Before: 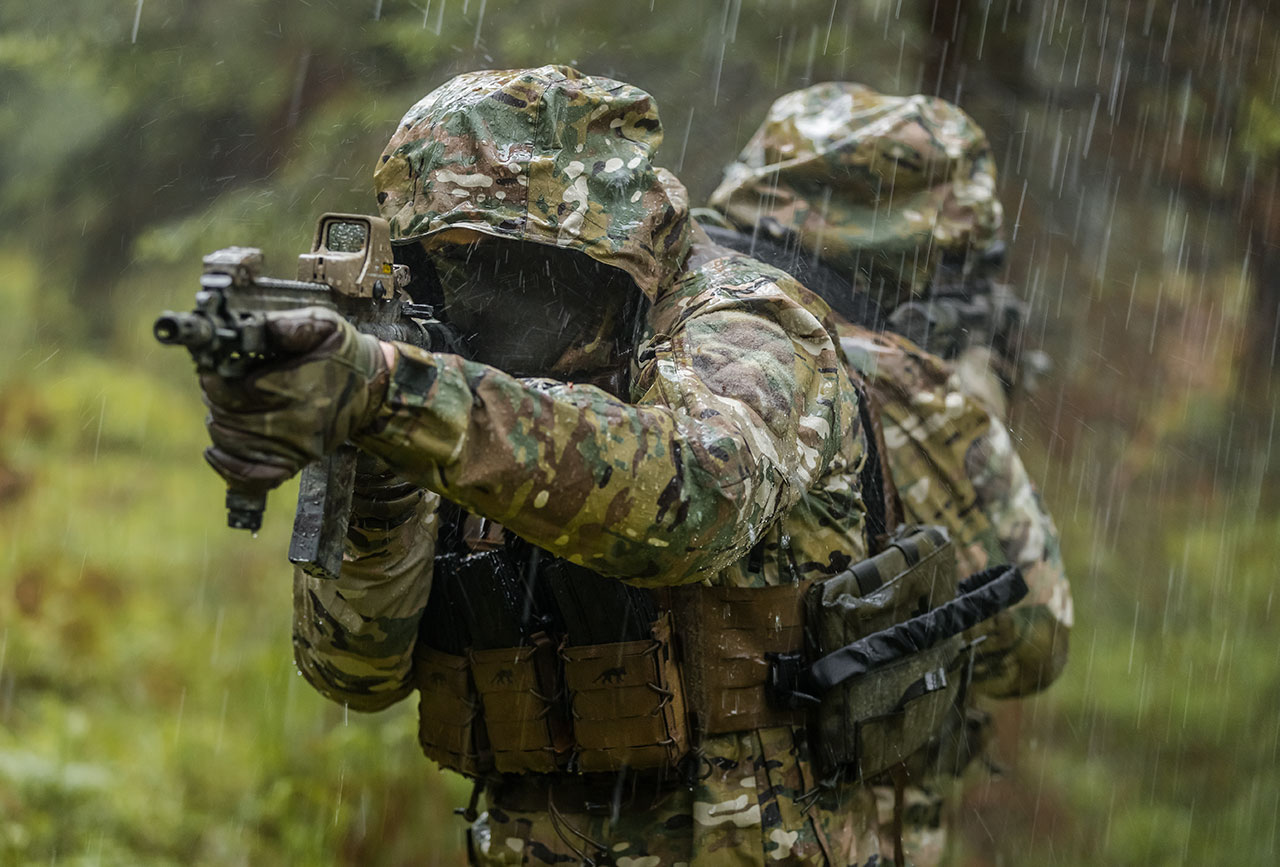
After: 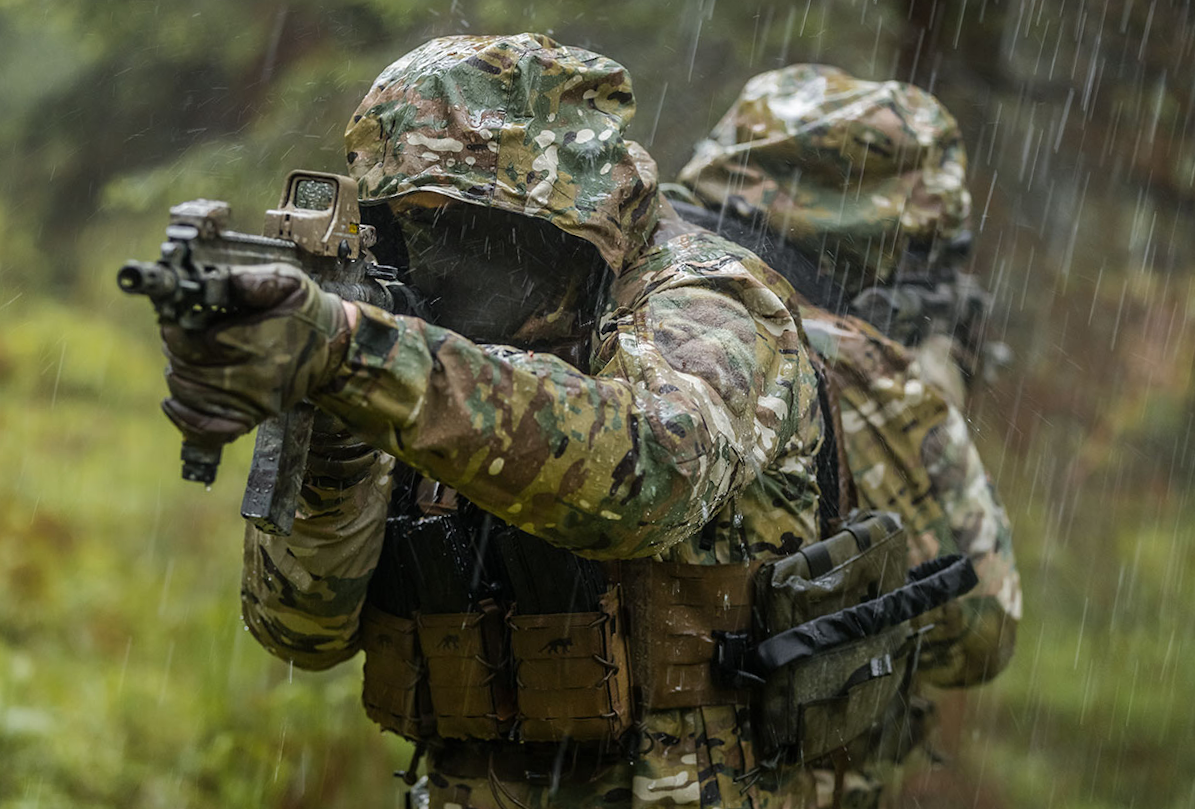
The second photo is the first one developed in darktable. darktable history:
crop and rotate: angle -2.79°
